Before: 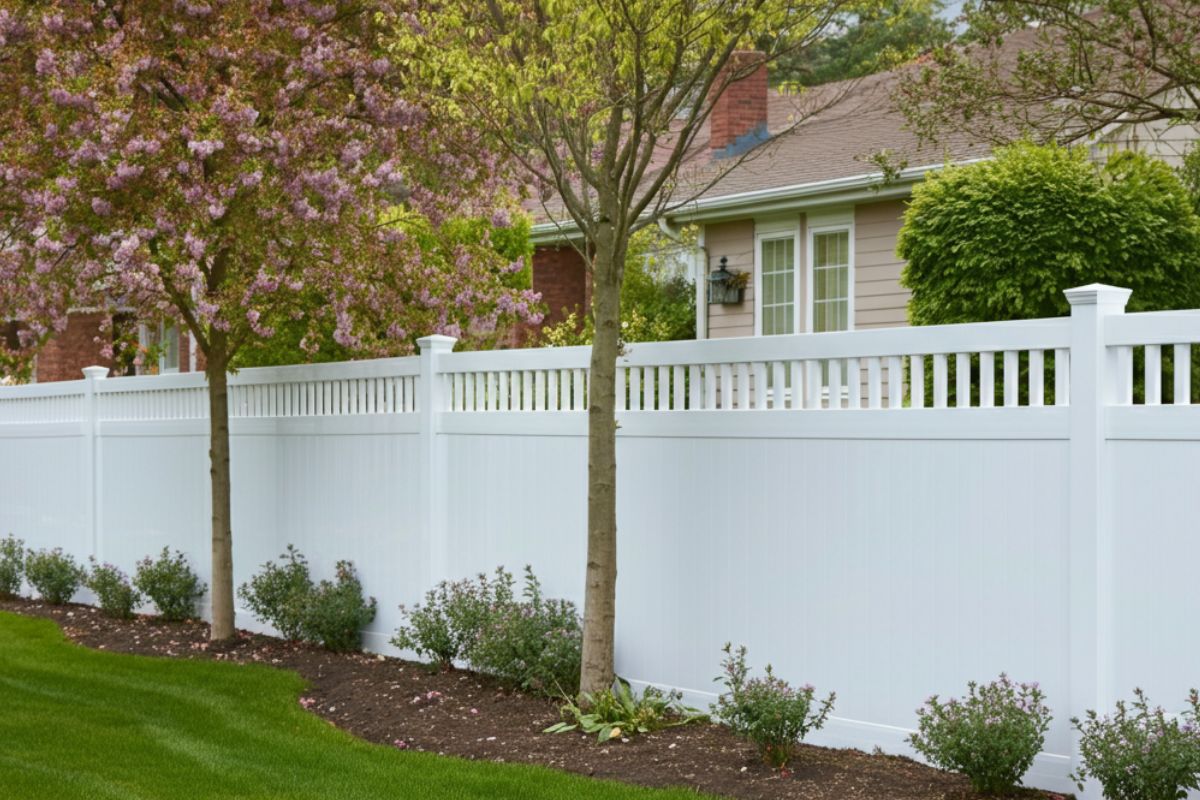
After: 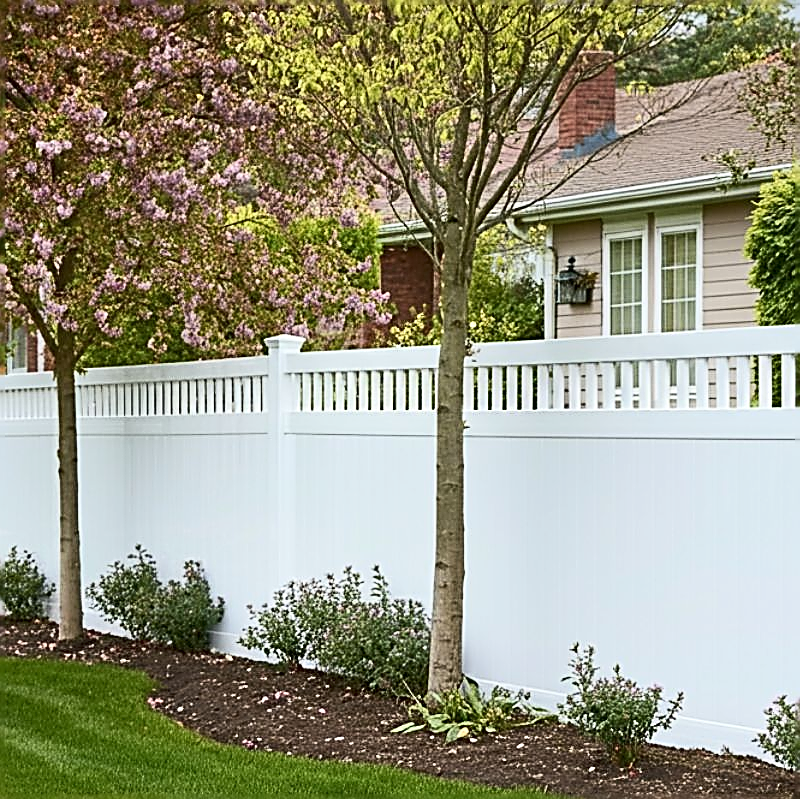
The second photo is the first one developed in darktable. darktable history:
contrast brightness saturation: contrast 0.235, brightness 0.09
crop and rotate: left 12.687%, right 20.598%
sharpen: amount 1.868
